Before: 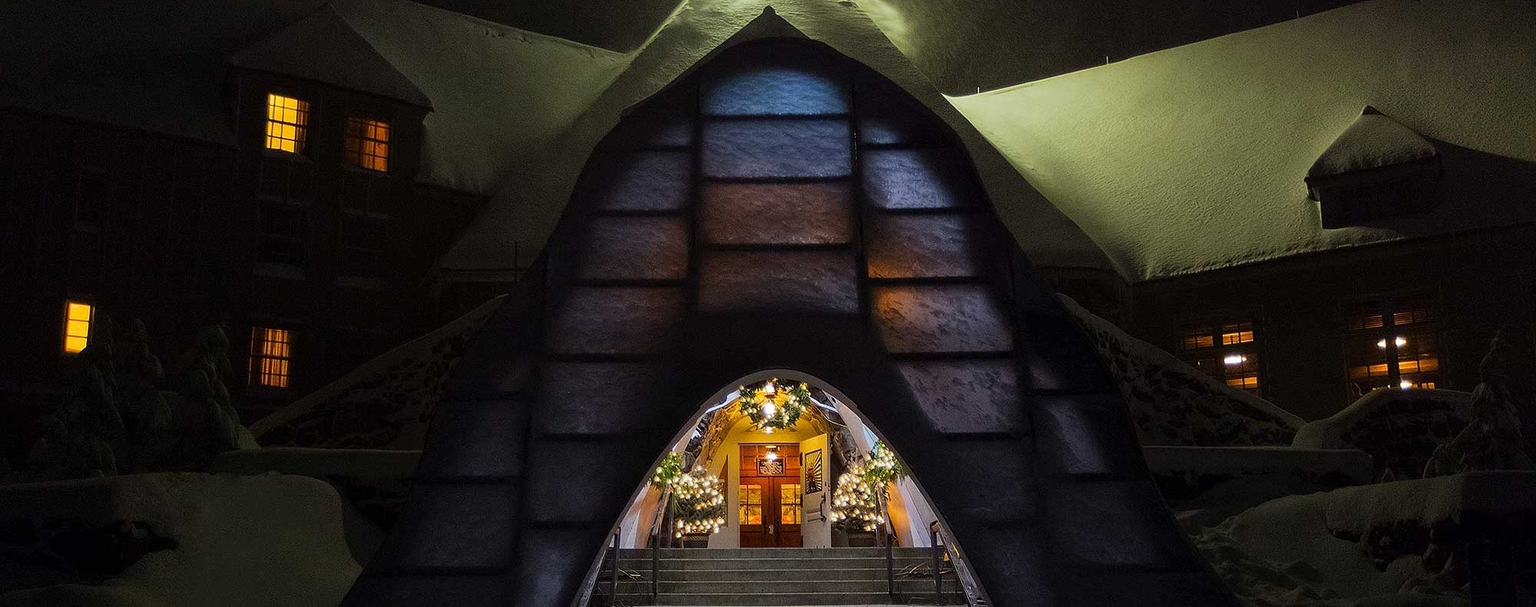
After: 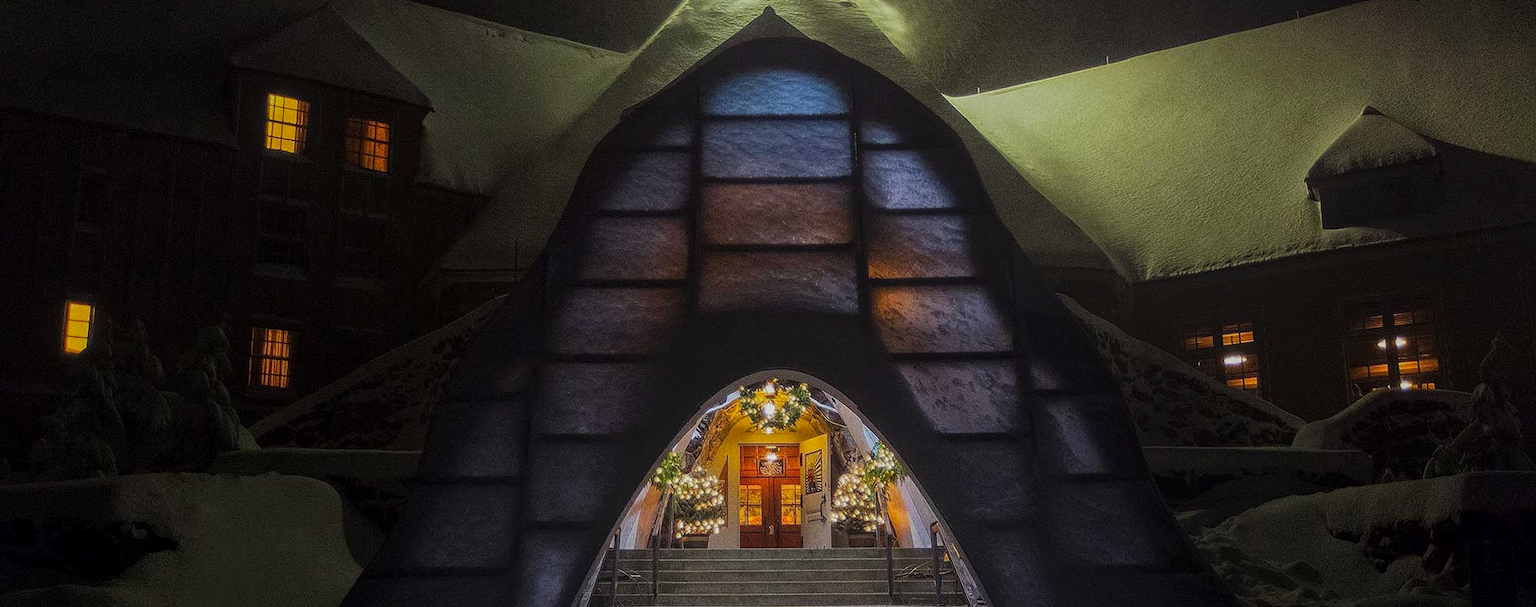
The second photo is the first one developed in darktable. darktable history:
local contrast: highlights 73%, shadows 15%, midtone range 0.197
grain: coarseness 0.09 ISO
